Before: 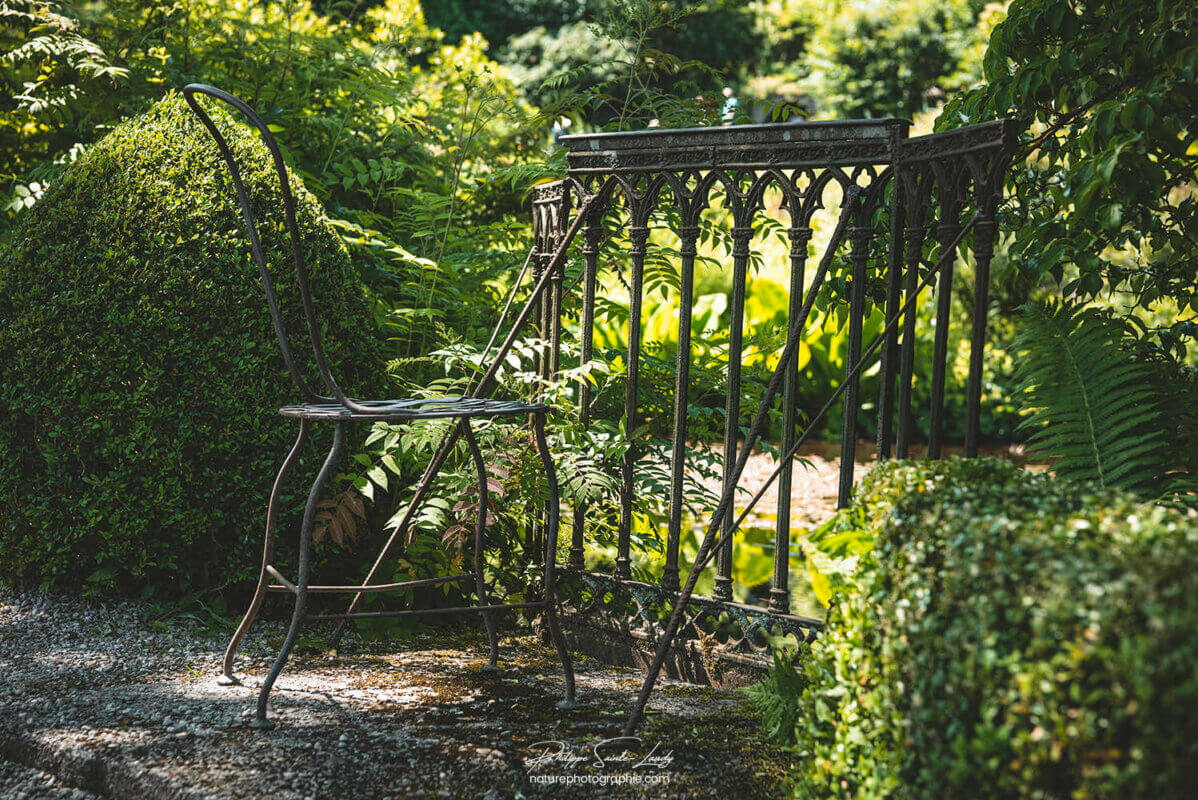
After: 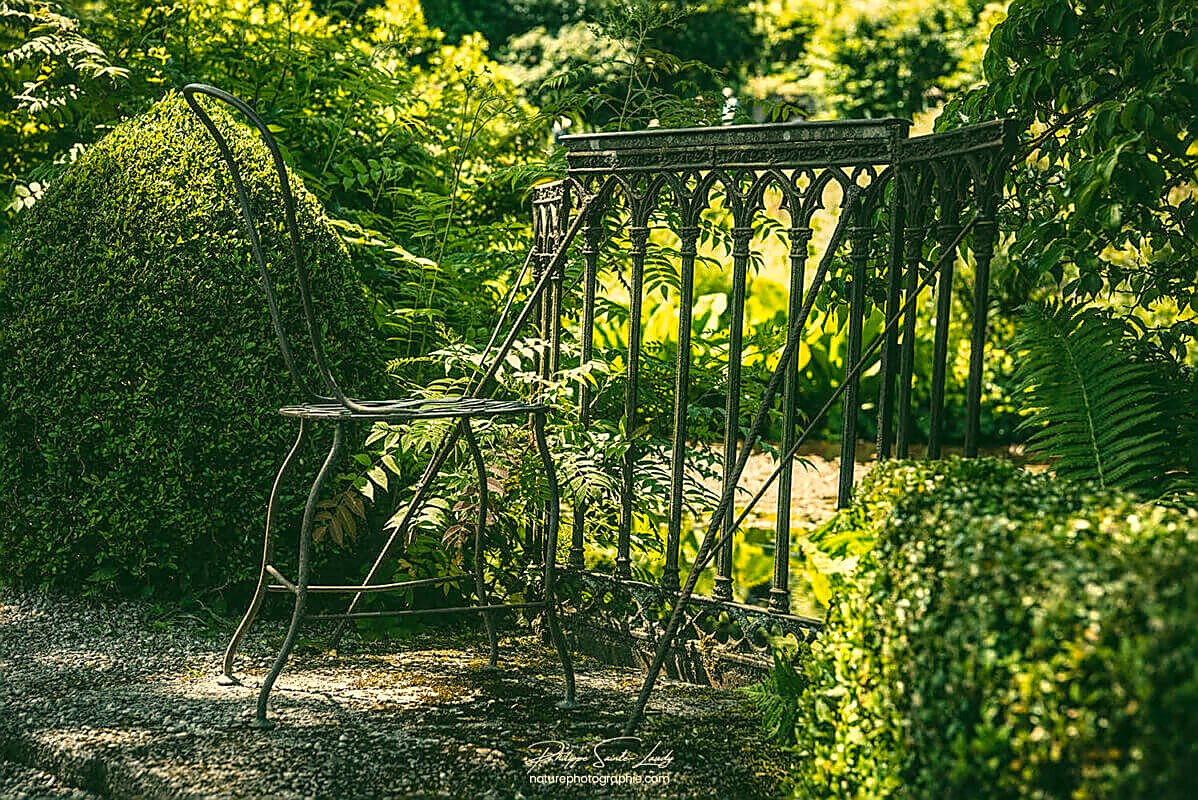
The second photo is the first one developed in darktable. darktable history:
sharpen: radius 1.4, amount 1.25, threshold 0.7
color correction: highlights a* 5.3, highlights b* 24.26, shadows a* -15.58, shadows b* 4.02
local contrast: highlights 40%, shadows 60%, detail 136%, midtone range 0.514
